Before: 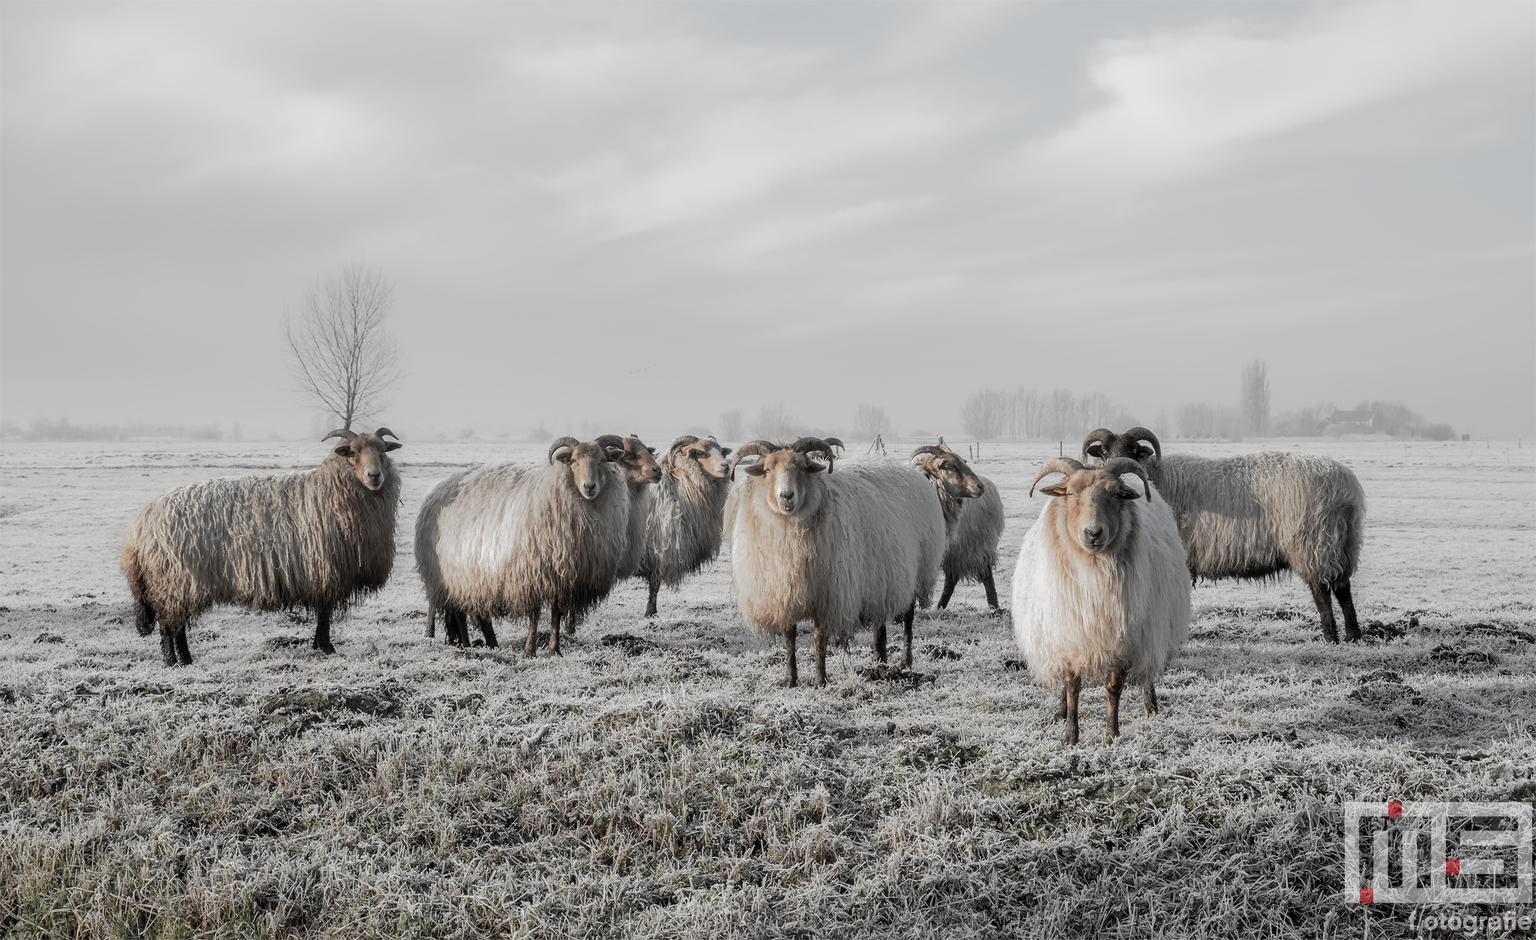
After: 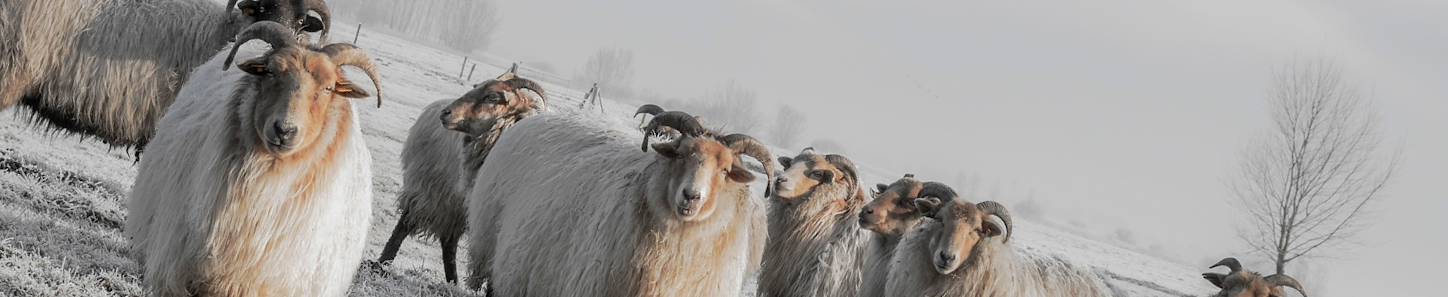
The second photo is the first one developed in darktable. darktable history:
contrast brightness saturation: saturation 0.5
crop and rotate: angle 16.12°, top 30.835%, bottom 35.653%
